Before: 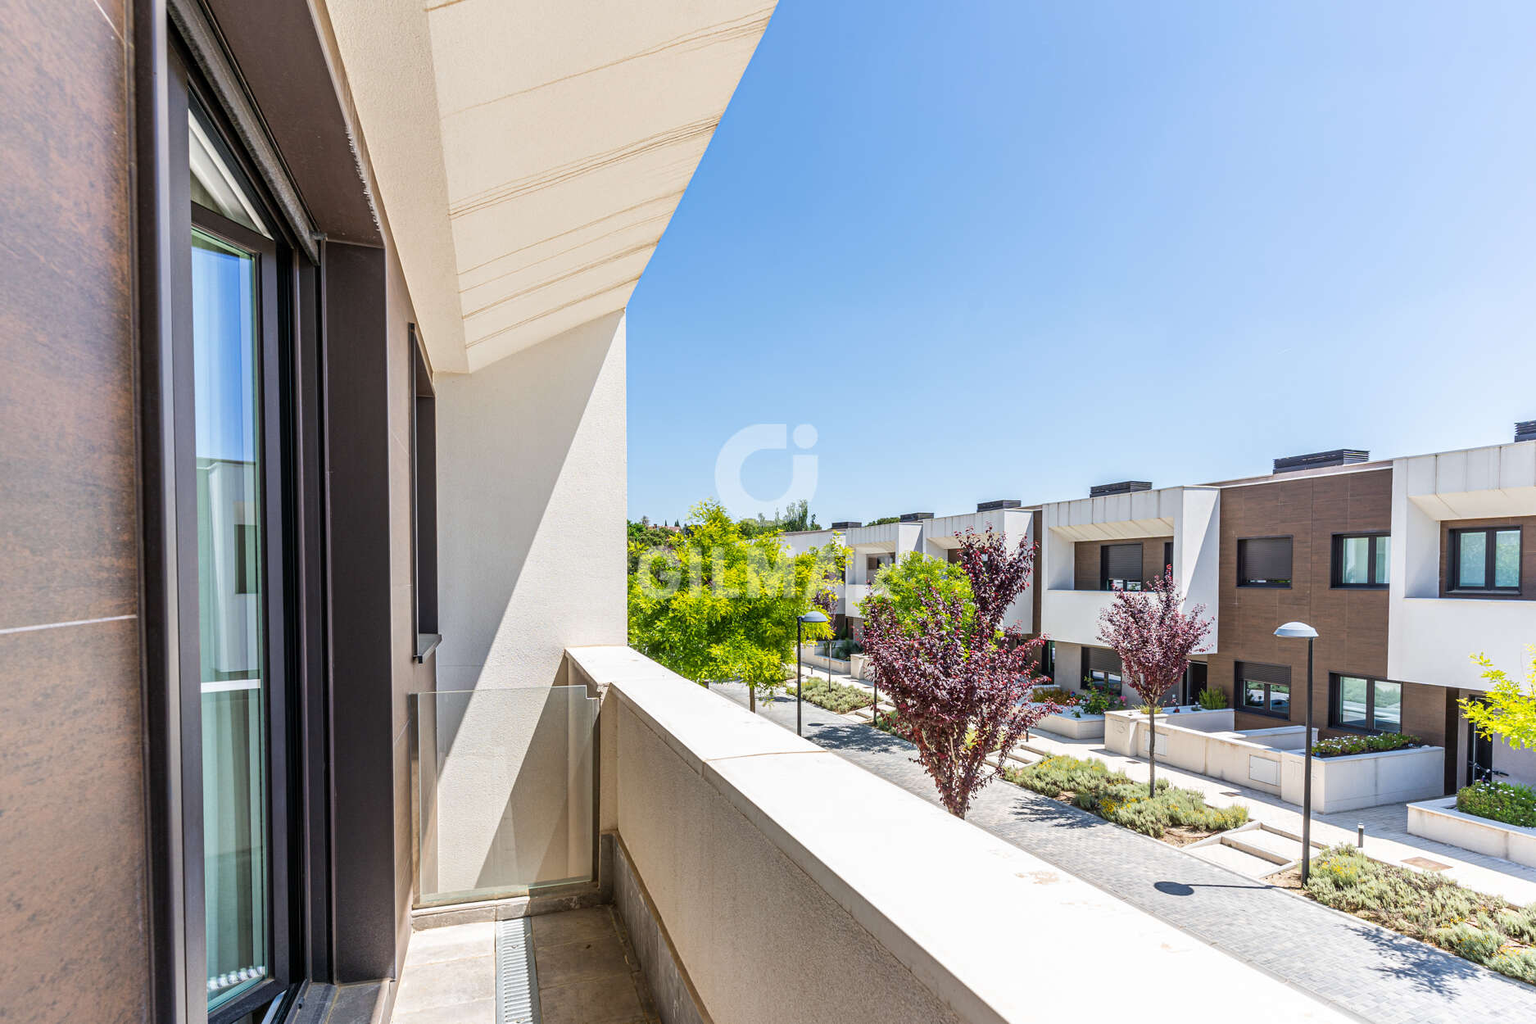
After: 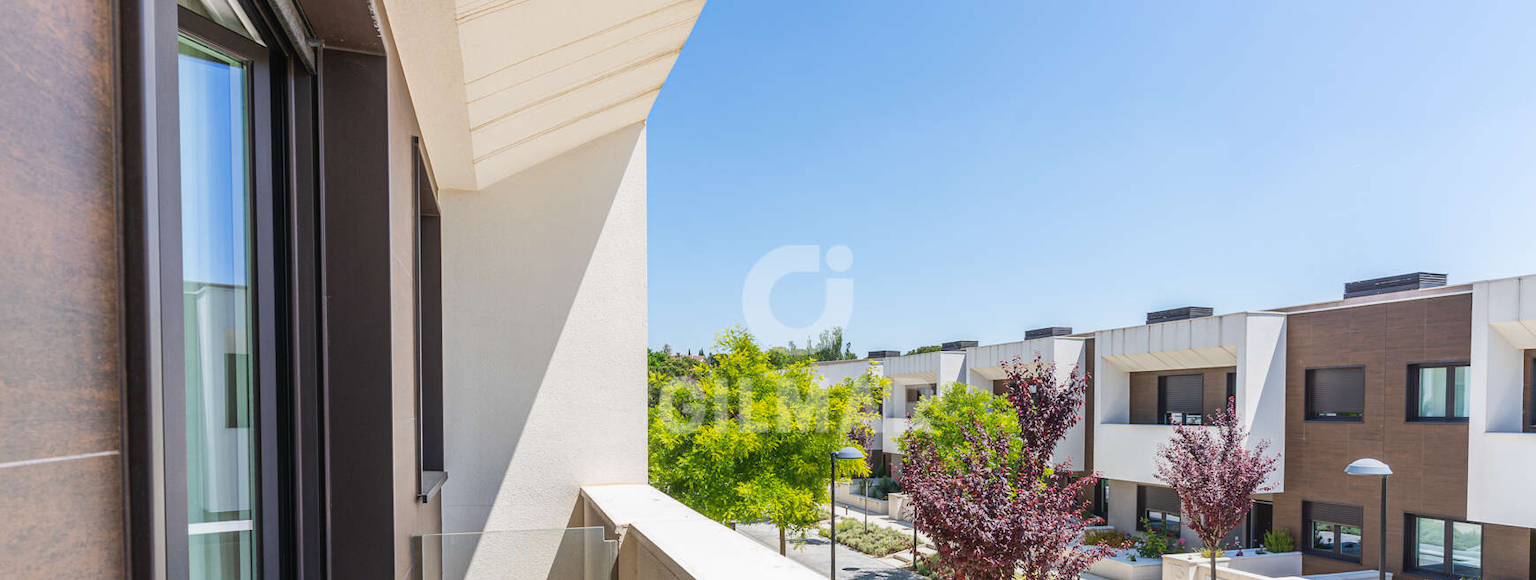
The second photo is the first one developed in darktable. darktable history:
crop: left 1.76%, top 19.203%, right 5.419%, bottom 28.103%
contrast equalizer: y [[0.5, 0.542, 0.583, 0.625, 0.667, 0.708], [0.5 ×6], [0.5 ×6], [0, 0.033, 0.067, 0.1, 0.133, 0.167], [0, 0.05, 0.1, 0.15, 0.2, 0.25]], mix -0.304
